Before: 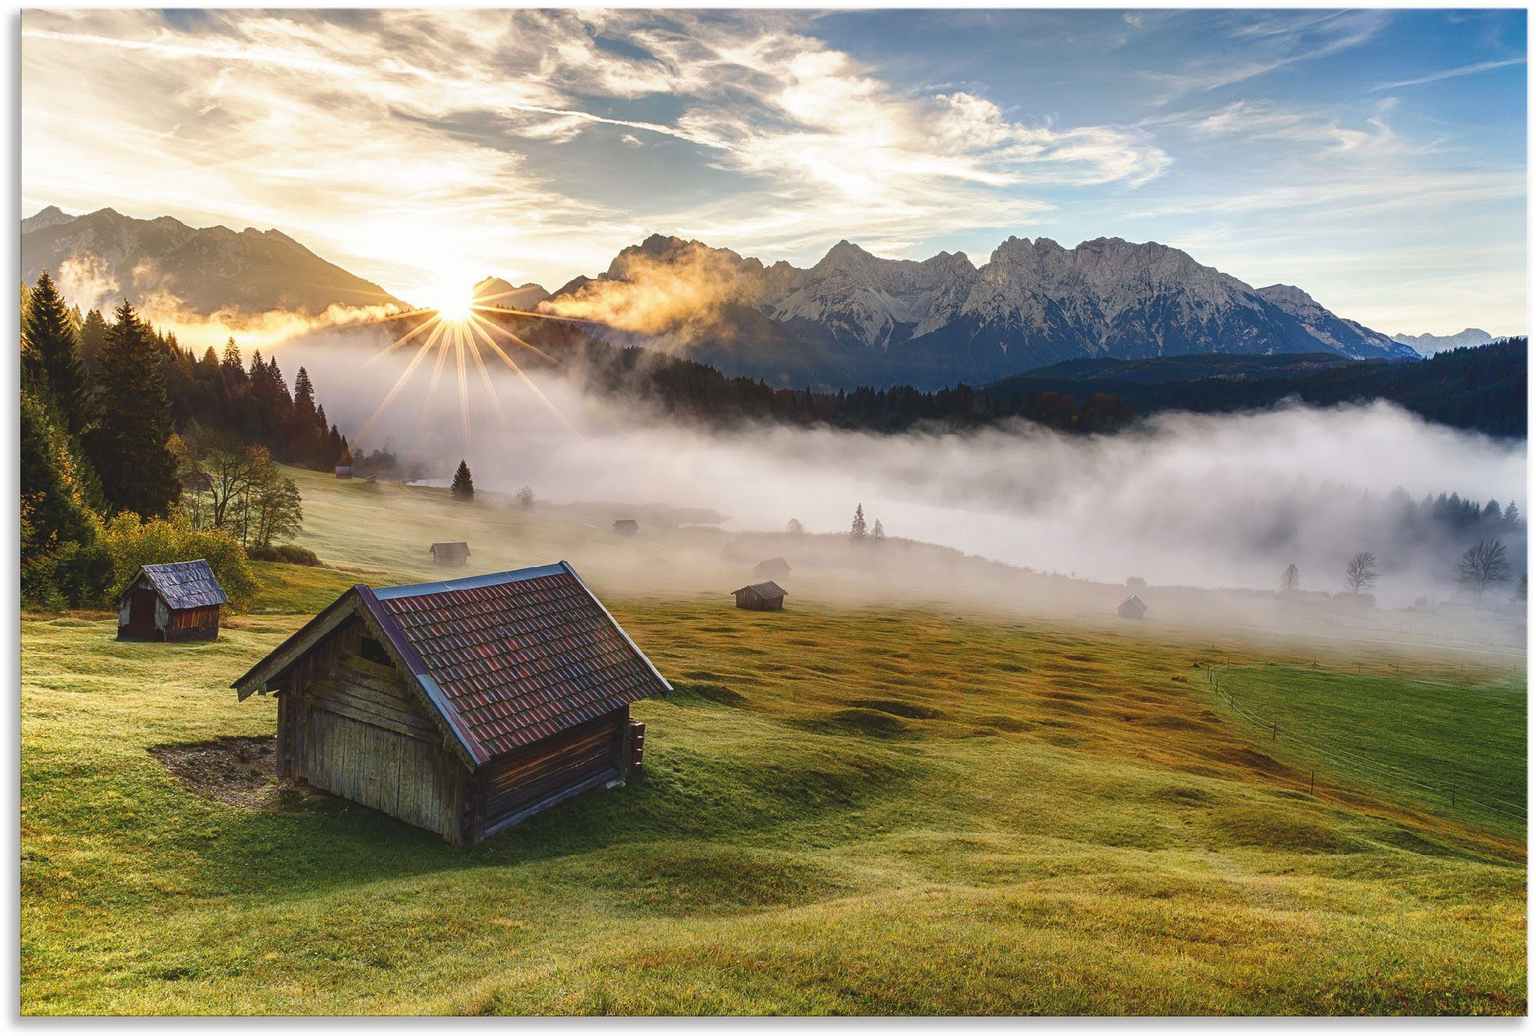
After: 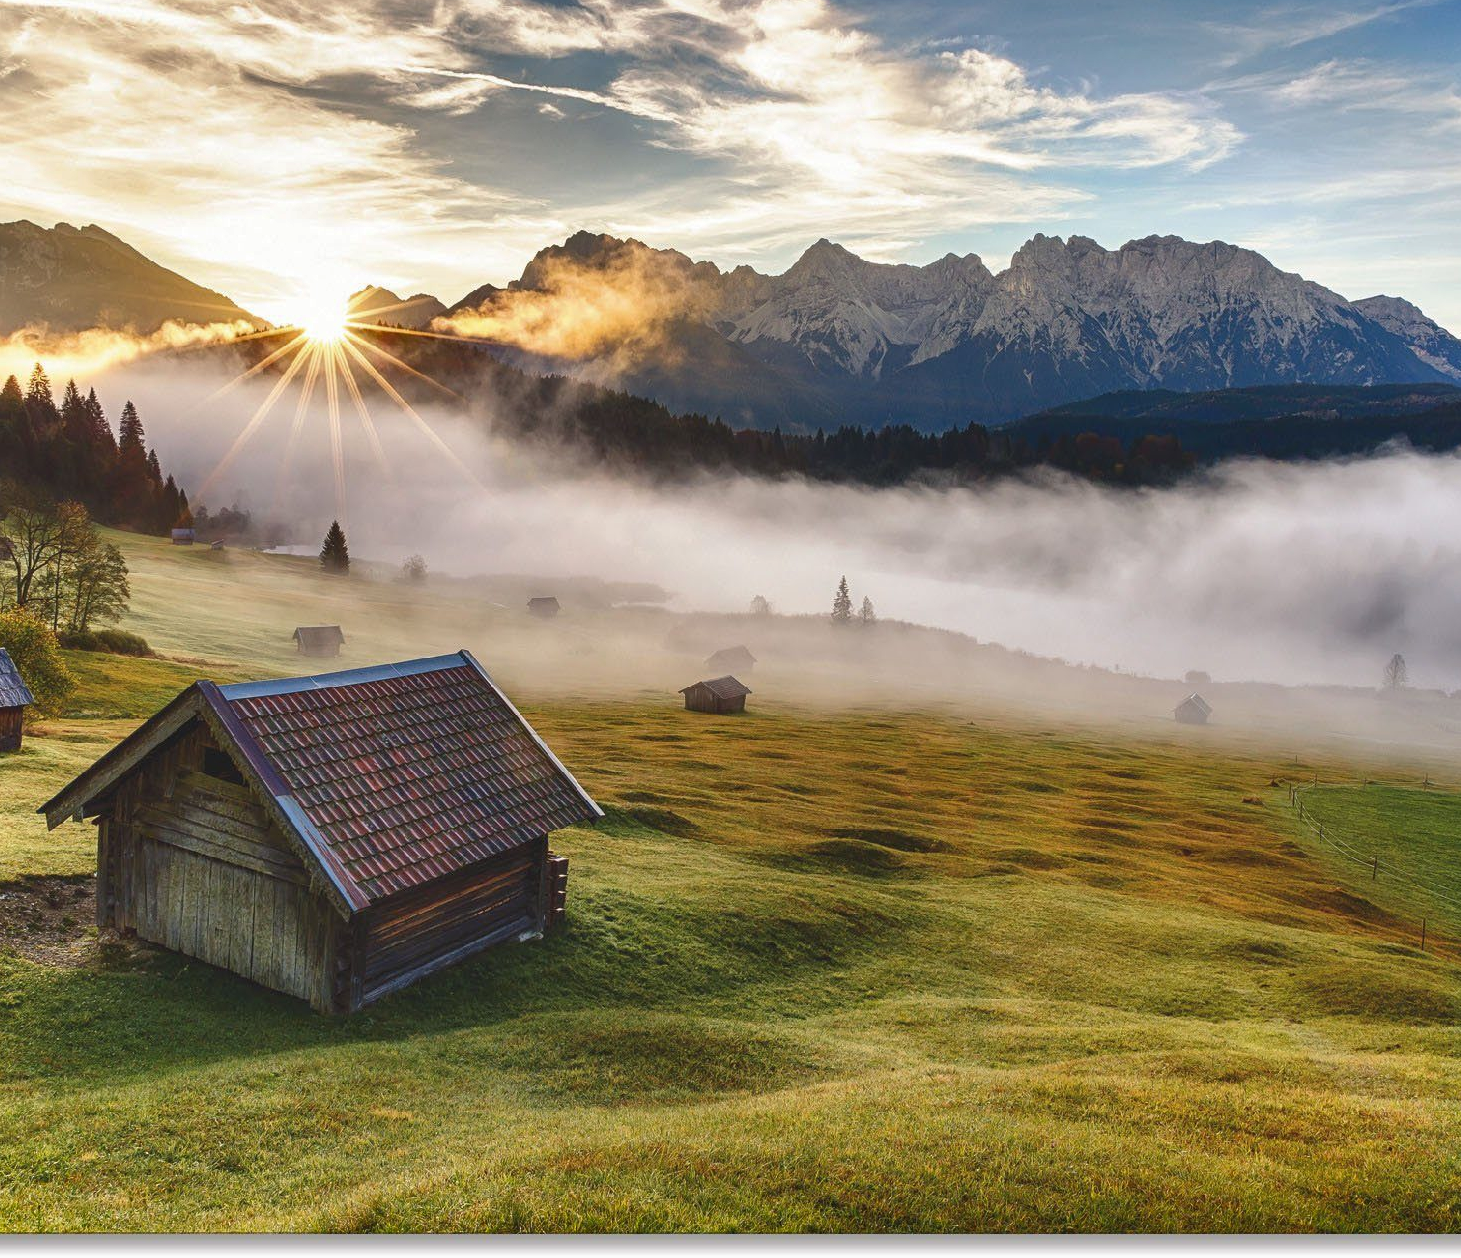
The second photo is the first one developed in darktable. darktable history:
shadows and highlights: soften with gaussian
crop and rotate: left 13.15%, top 5.251%, right 12.609%
